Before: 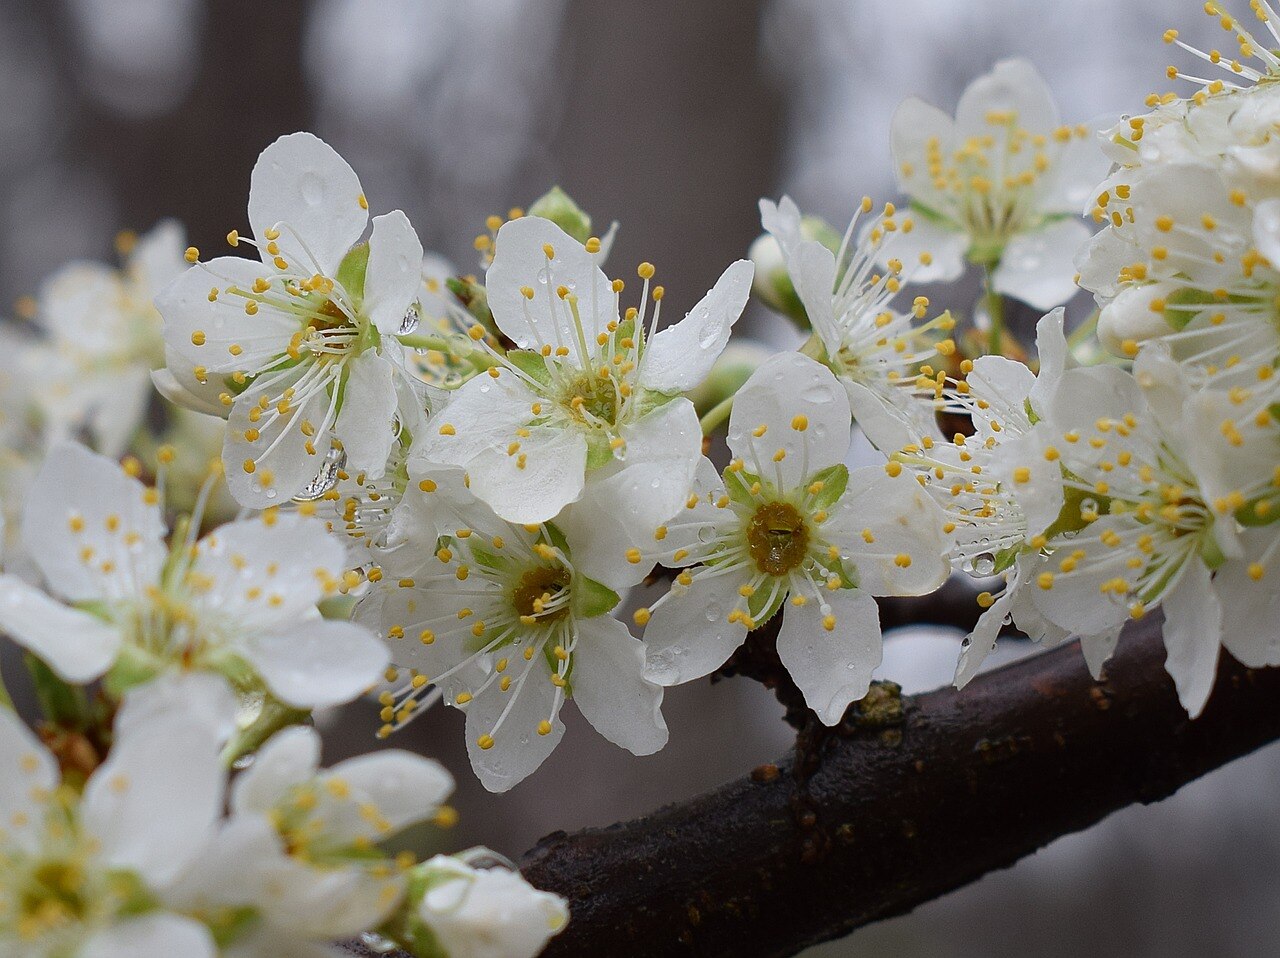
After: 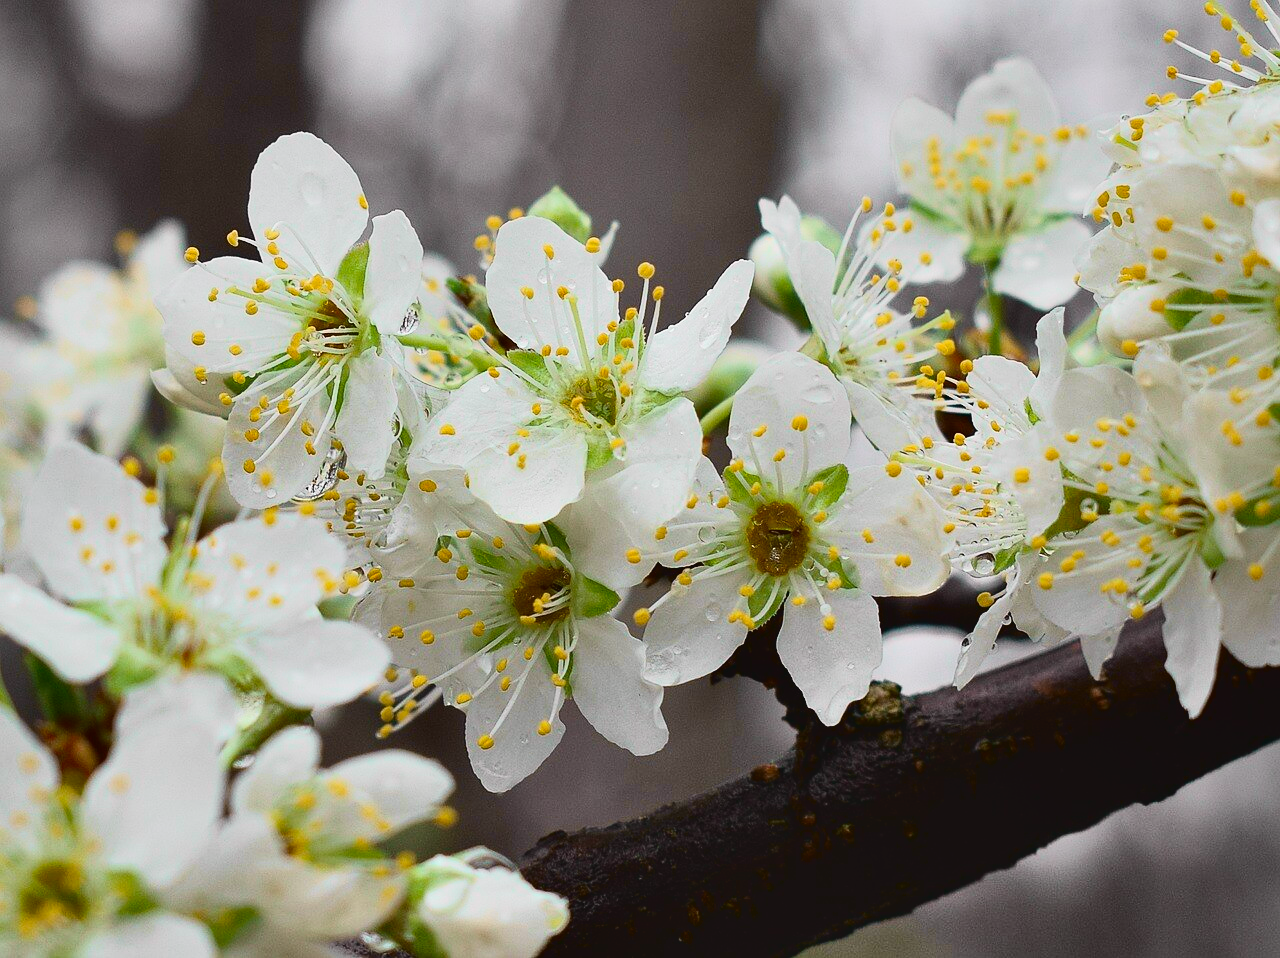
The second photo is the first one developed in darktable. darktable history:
shadows and highlights: low approximation 0.01, soften with gaussian
exposure: exposure -0.004 EV, compensate highlight preservation false
tone curve: curves: ch0 [(0, 0.036) (0.037, 0.042) (0.167, 0.143) (0.433, 0.502) (0.531, 0.637) (0.696, 0.825) (0.856, 0.92) (1, 0.98)]; ch1 [(0, 0) (0.424, 0.383) (0.482, 0.459) (0.501, 0.5) (0.522, 0.526) (0.559, 0.563) (0.604, 0.646) (0.715, 0.729) (1, 1)]; ch2 [(0, 0) (0.369, 0.388) (0.45, 0.48) (0.499, 0.502) (0.504, 0.504) (0.512, 0.526) (0.581, 0.595) (0.708, 0.786) (1, 1)], color space Lab, independent channels, preserve colors none
